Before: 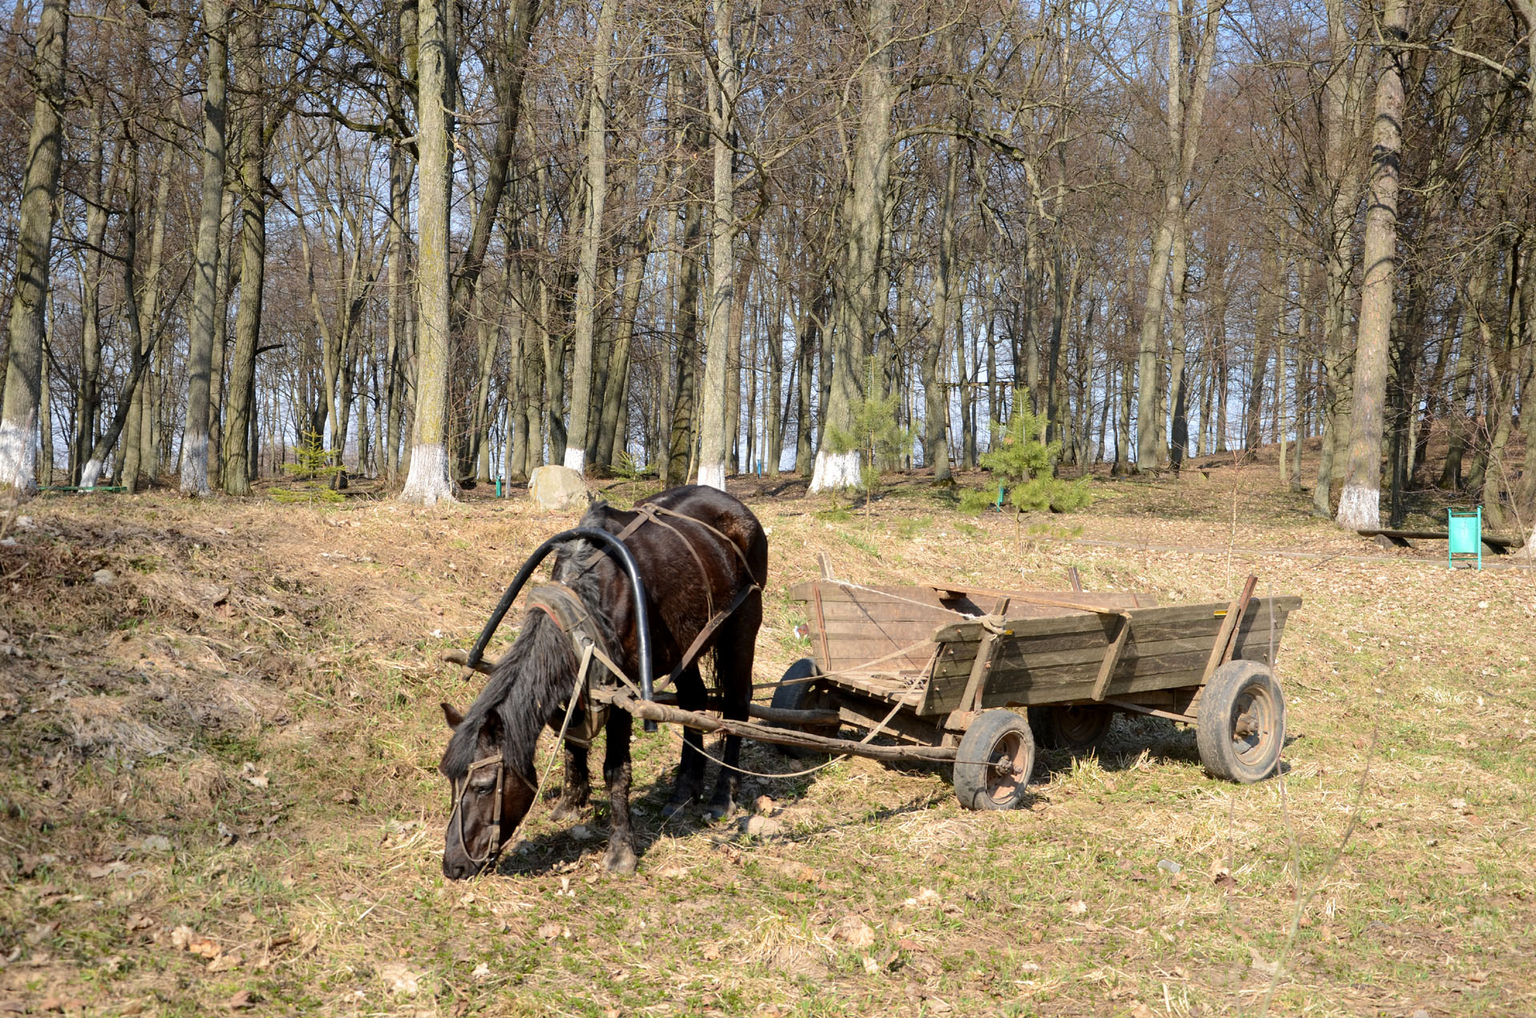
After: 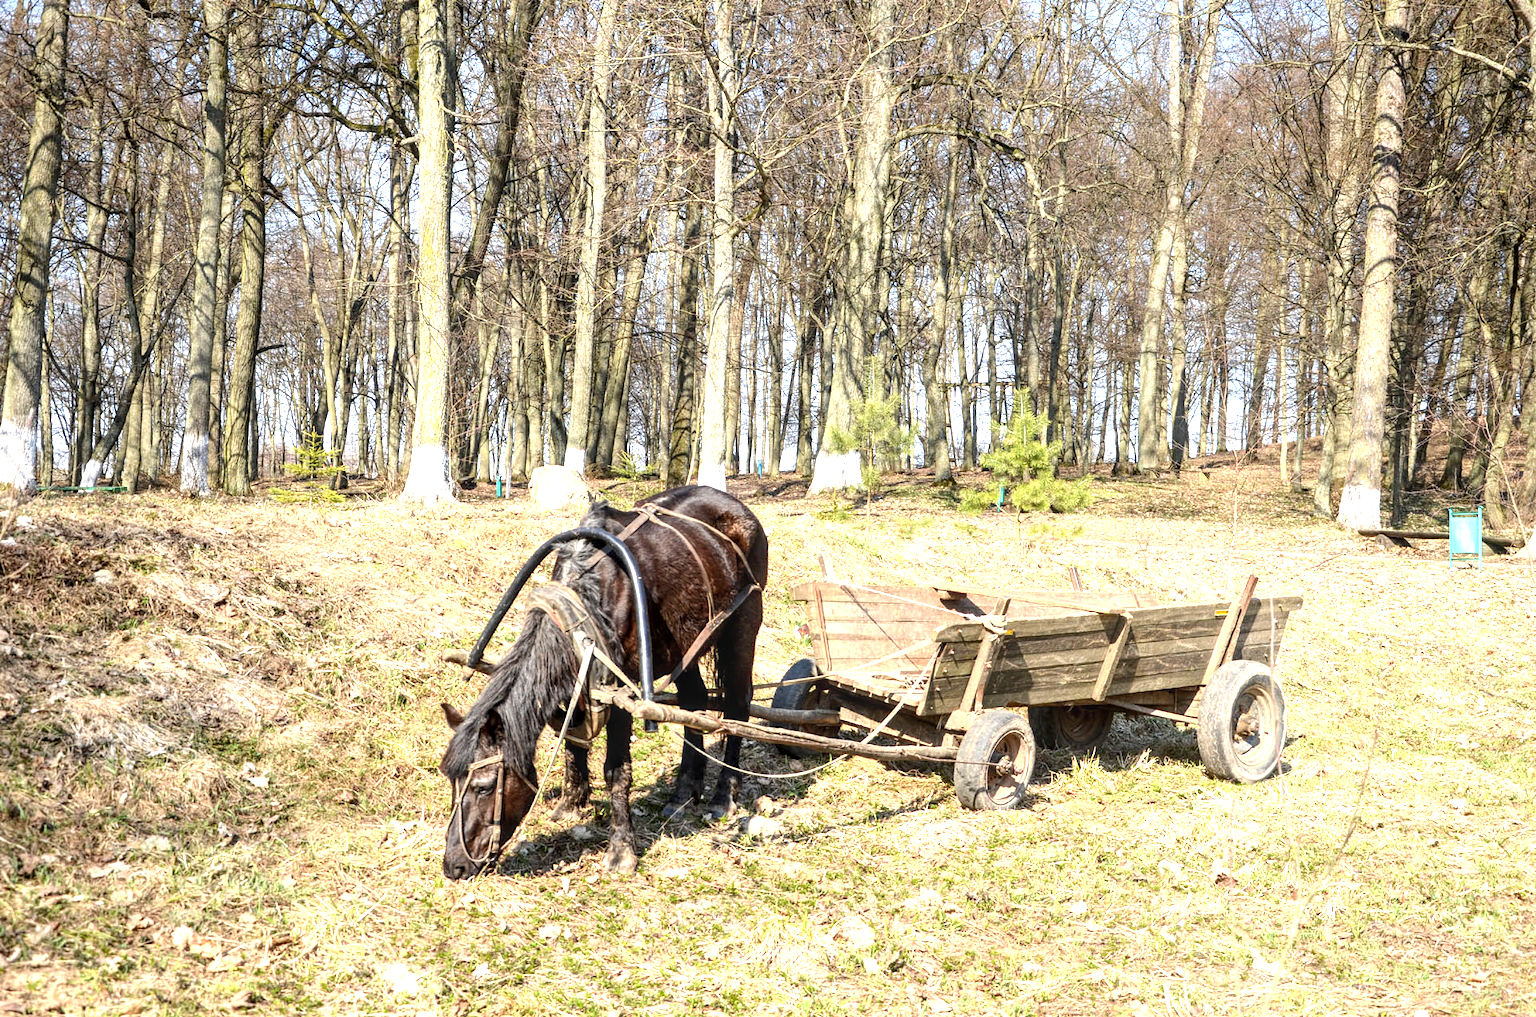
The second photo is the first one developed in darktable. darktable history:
local contrast: highlights 62%, detail 143%, midtone range 0.423
exposure: exposure 1.091 EV, compensate highlight preservation false
